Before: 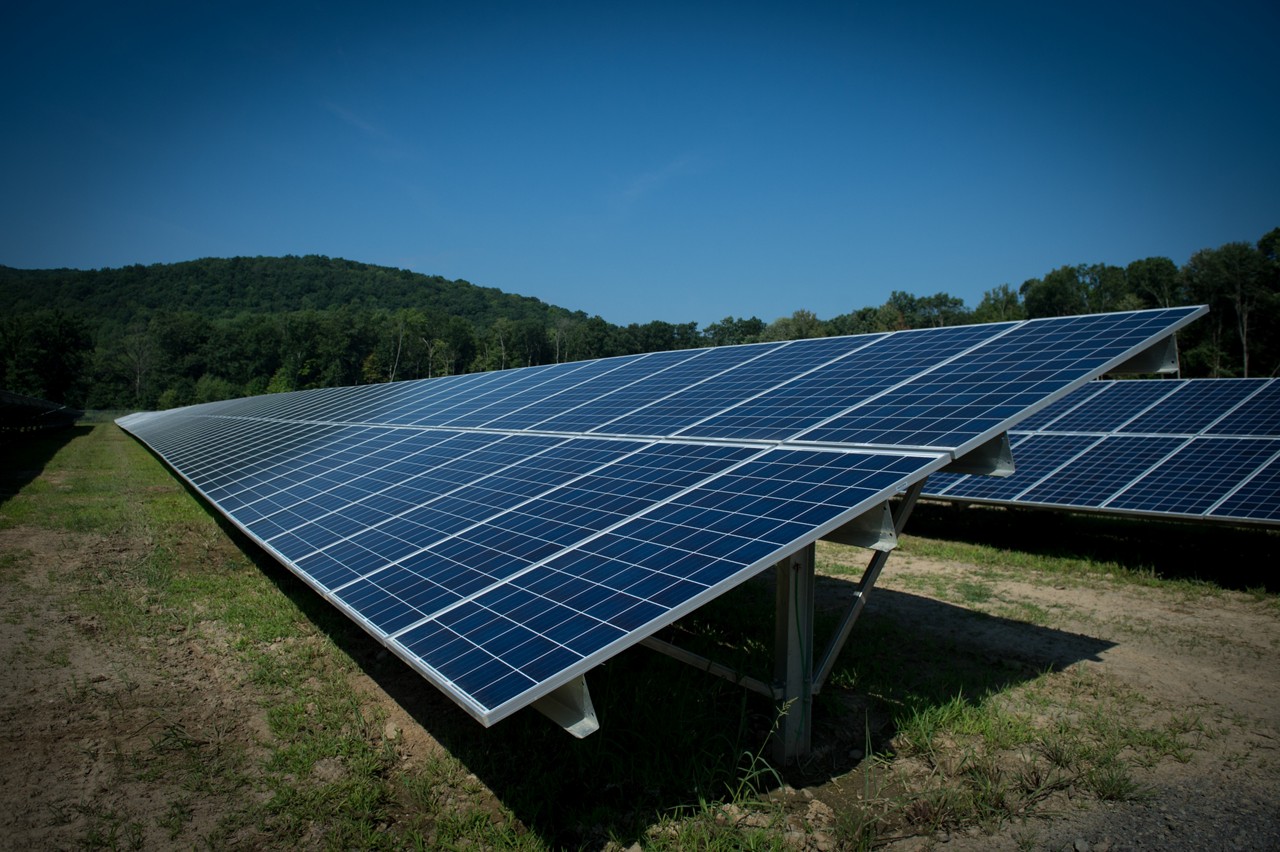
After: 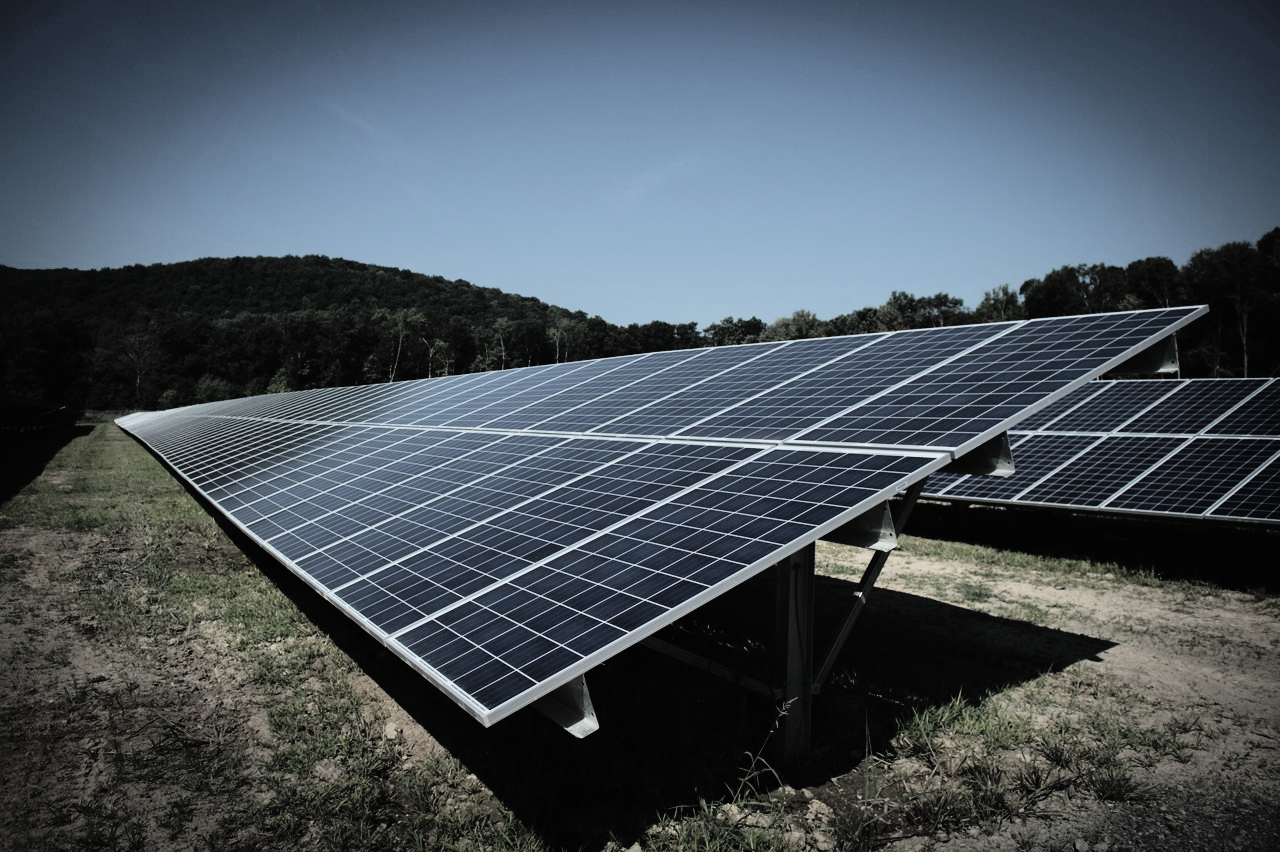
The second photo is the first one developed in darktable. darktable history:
filmic rgb: black relative exposure -11.88 EV, white relative exposure 5.43 EV, threshold 3 EV, hardness 4.49, latitude 50%, contrast 1.14, color science v5 (2021), contrast in shadows safe, contrast in highlights safe, enable highlight reconstruction true
contrast brightness saturation: brightness 0.18, saturation -0.5
tone equalizer: -8 EV -0.75 EV, -7 EV -0.7 EV, -6 EV -0.6 EV, -5 EV -0.4 EV, -3 EV 0.4 EV, -2 EV 0.6 EV, -1 EV 0.7 EV, +0 EV 0.75 EV, edges refinement/feathering 500, mask exposure compensation -1.57 EV, preserve details no
